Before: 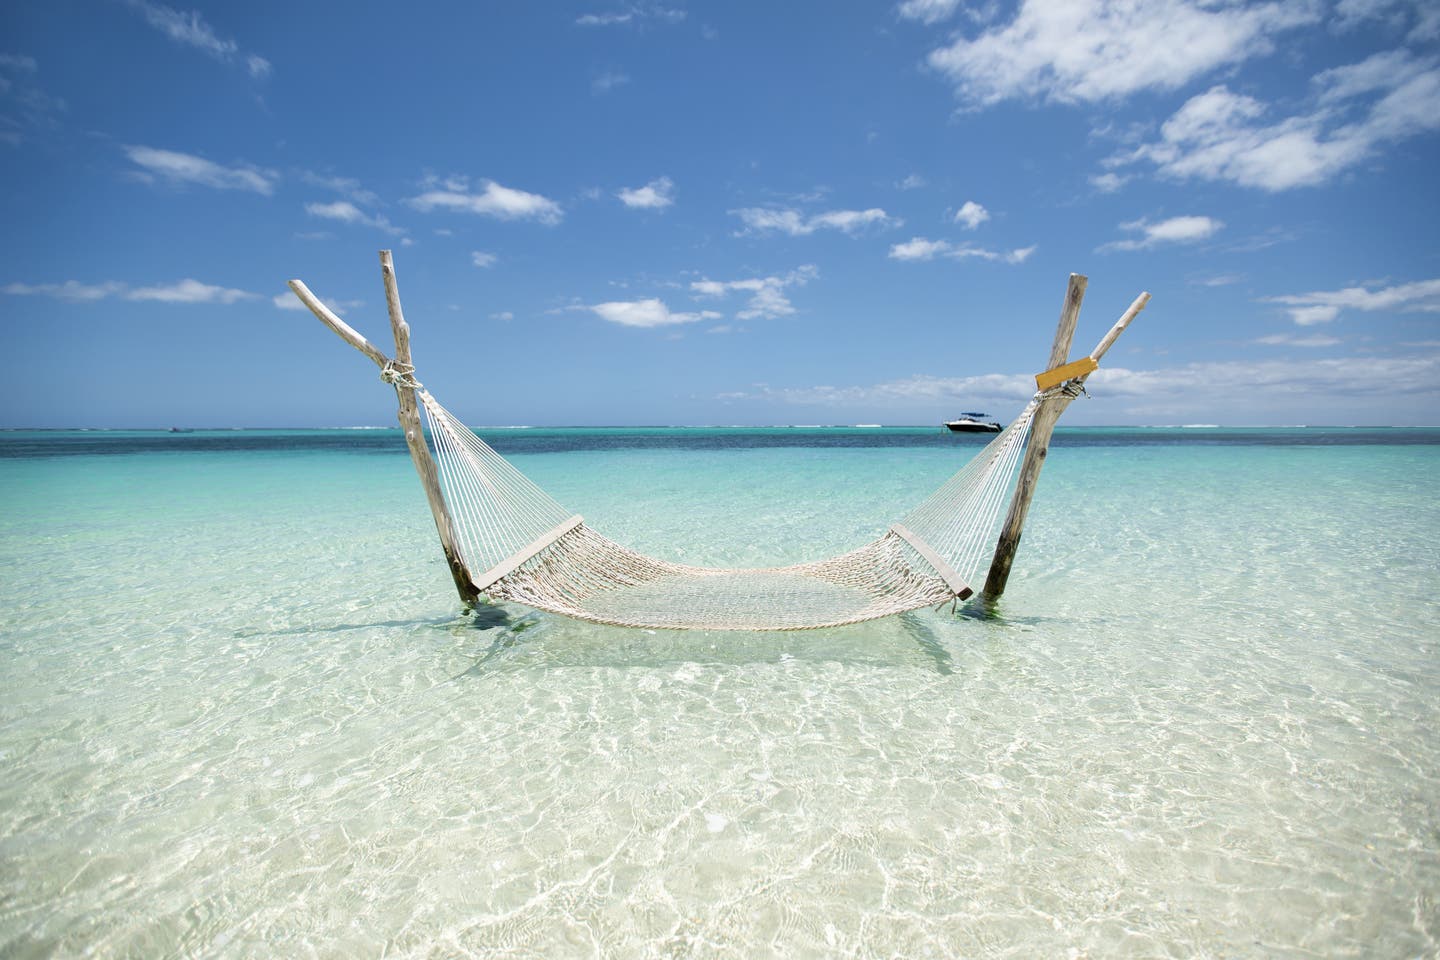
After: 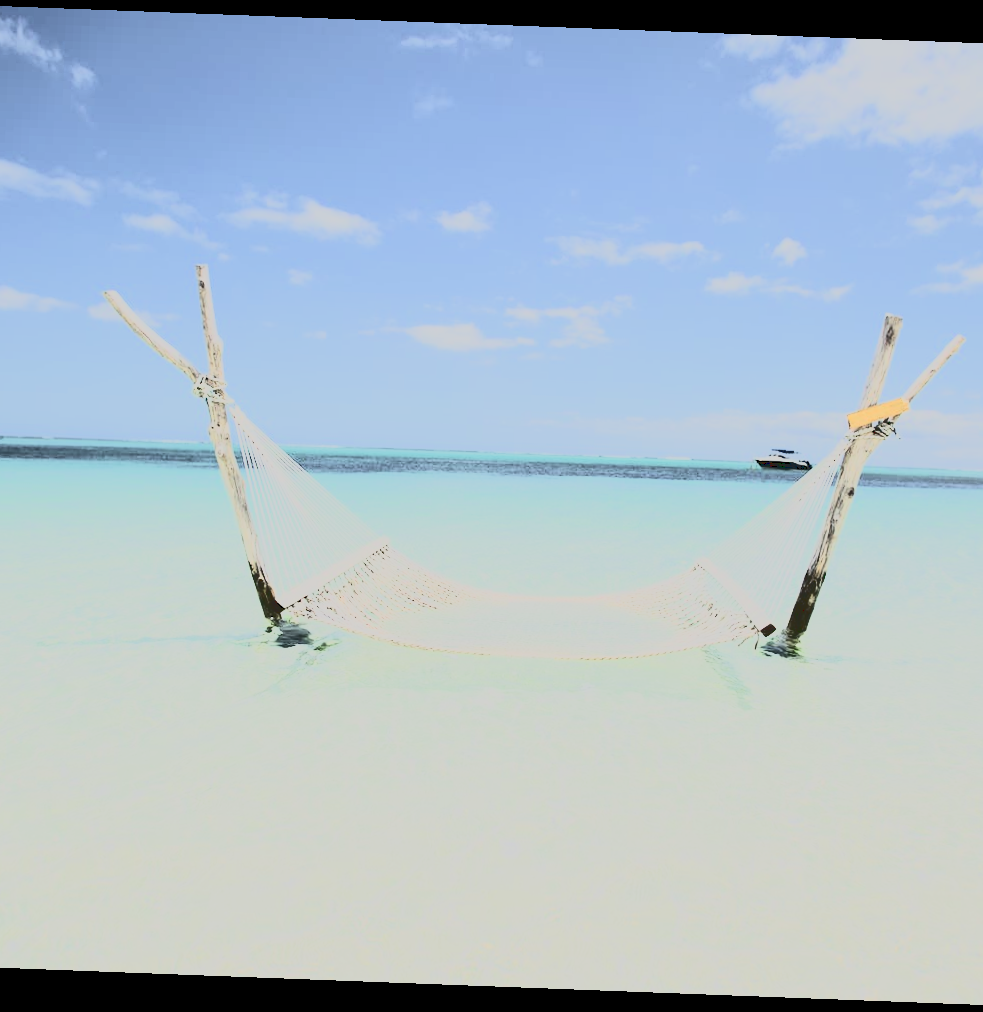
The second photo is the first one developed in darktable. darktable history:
rgb curve: curves: ch0 [(0, 0) (0.21, 0.15) (0.24, 0.21) (0.5, 0.75) (0.75, 0.96) (0.89, 0.99) (1, 1)]; ch1 [(0, 0.02) (0.21, 0.13) (0.25, 0.2) (0.5, 0.67) (0.75, 0.9) (0.89, 0.97) (1, 1)]; ch2 [(0, 0.02) (0.21, 0.13) (0.25, 0.2) (0.5, 0.67) (0.75, 0.9) (0.89, 0.97) (1, 1)], compensate middle gray true
rotate and perspective: rotation 2.17°, automatic cropping off
tone curve: curves: ch0 [(0, 0.148) (0.191, 0.225) (0.712, 0.695) (0.864, 0.797) (1, 0.839)]
contrast brightness saturation: contrast 0.1, saturation -0.36
crop and rotate: left 14.292%, right 19.041%
